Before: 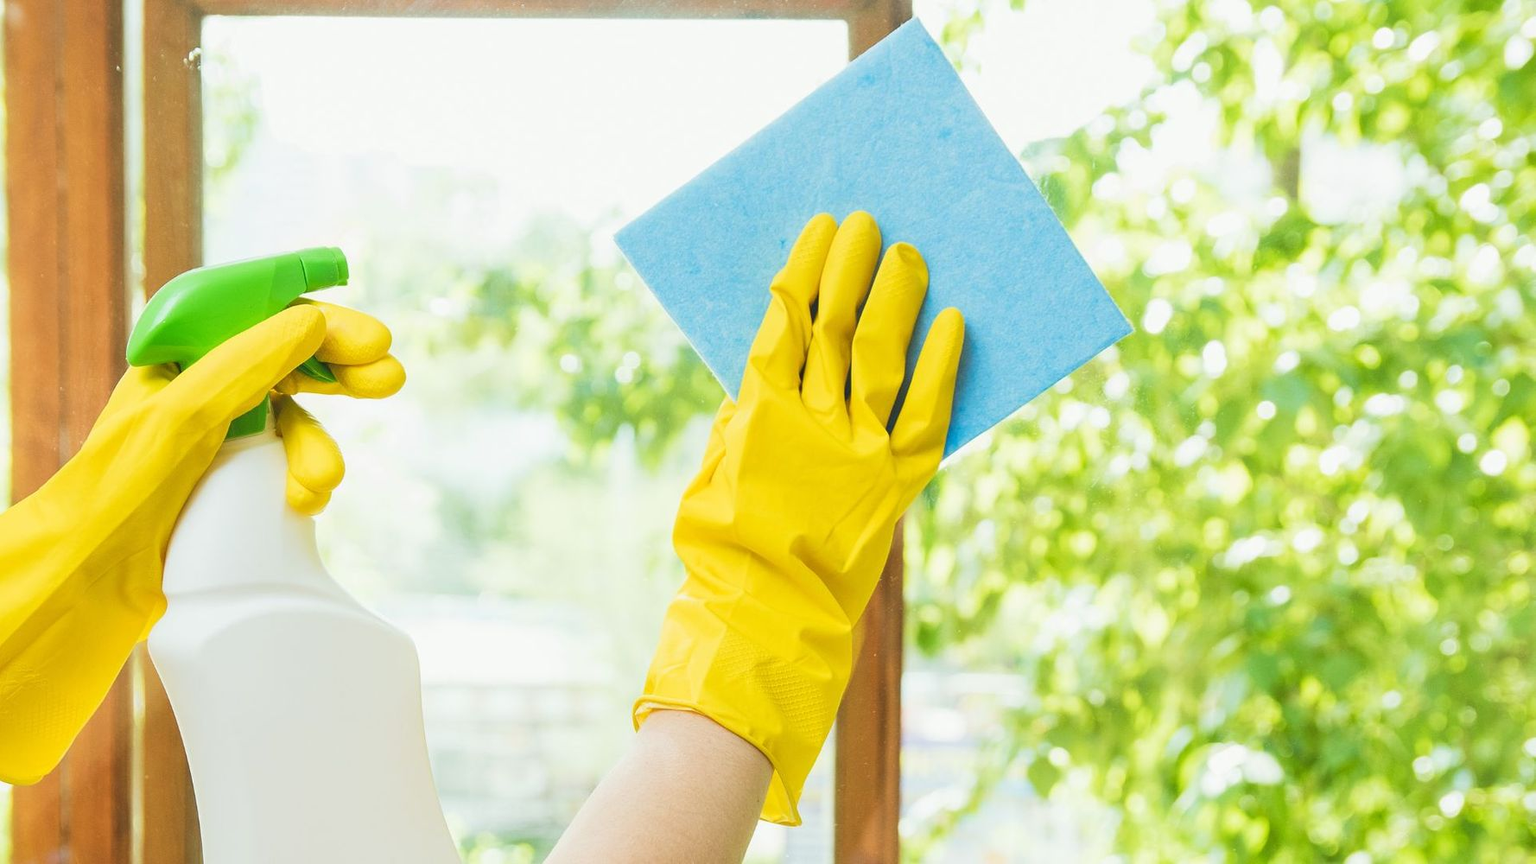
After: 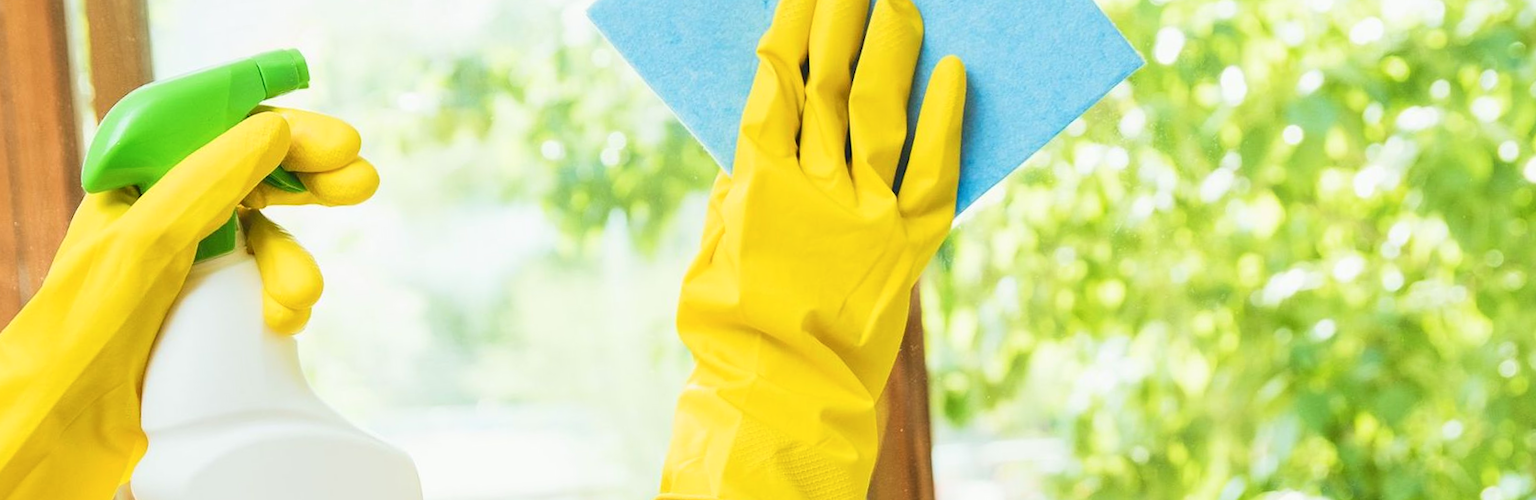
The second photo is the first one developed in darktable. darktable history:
contrast brightness saturation: contrast 0.14
rotate and perspective: rotation -5°, crop left 0.05, crop right 0.952, crop top 0.11, crop bottom 0.89
crop and rotate: top 25.357%, bottom 13.942%
